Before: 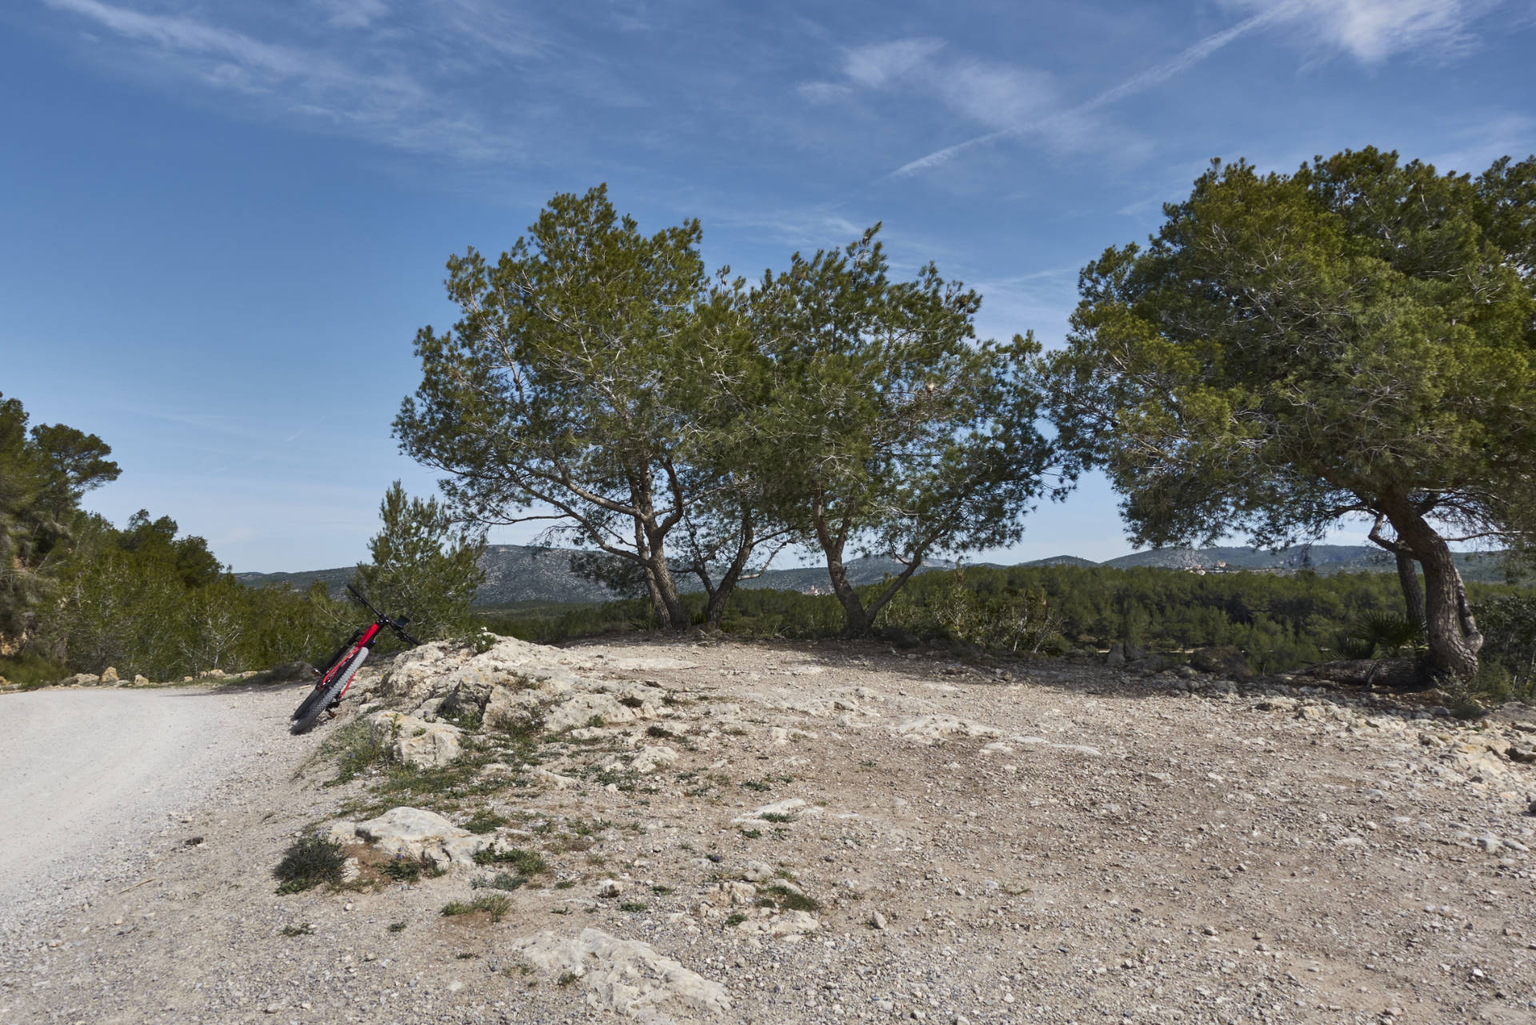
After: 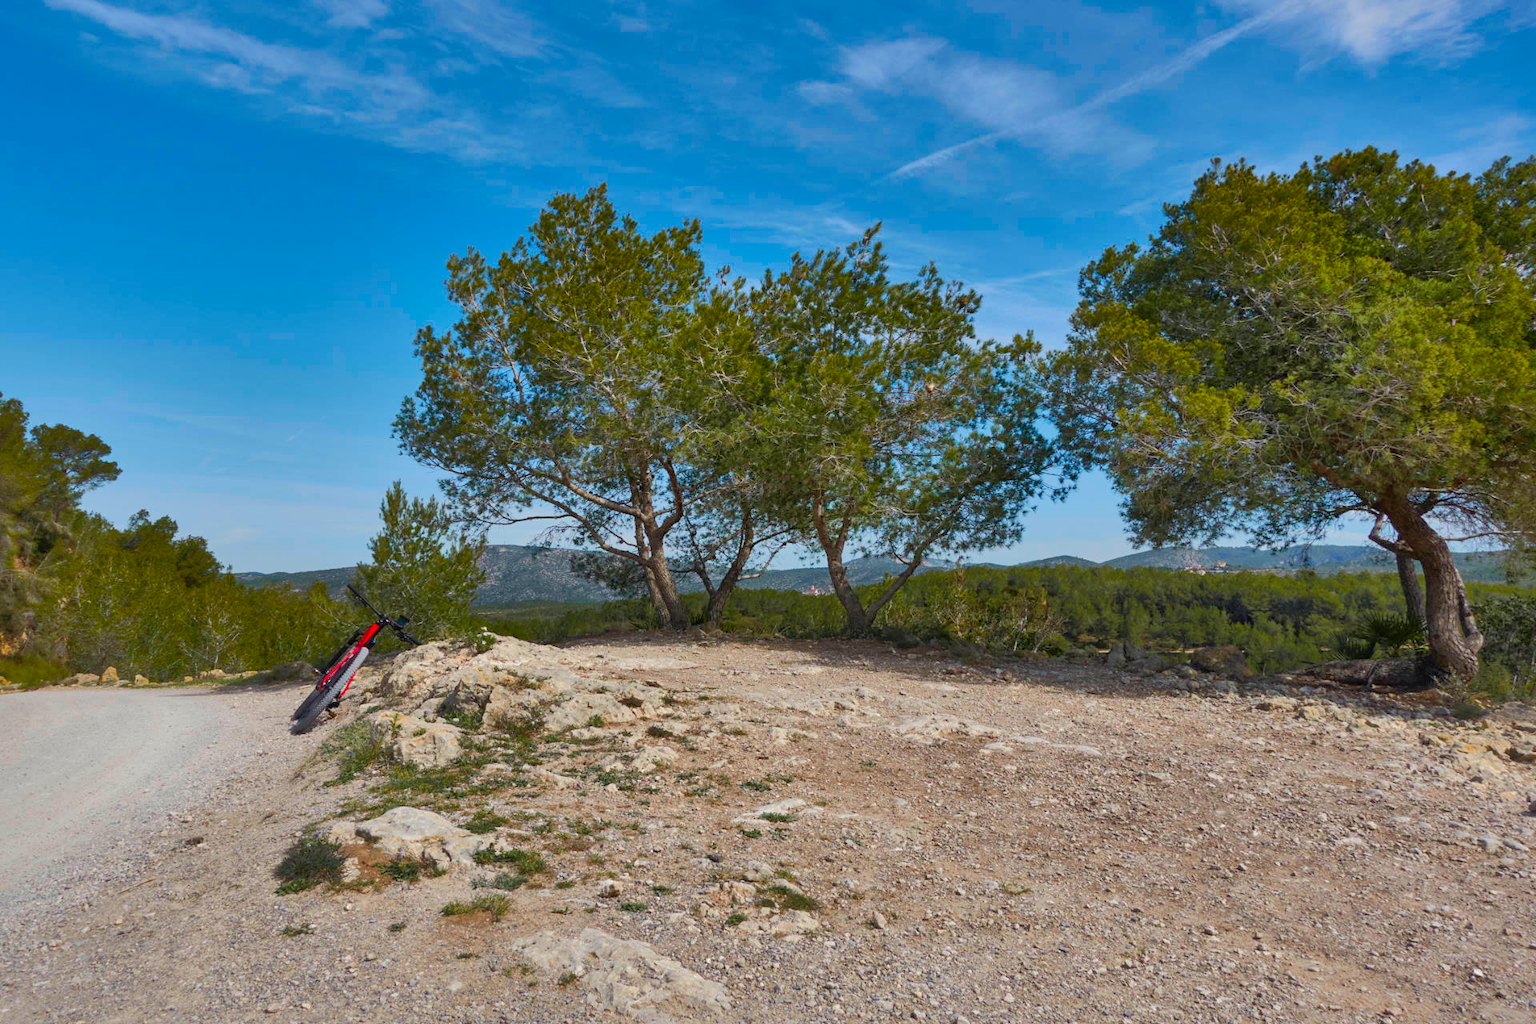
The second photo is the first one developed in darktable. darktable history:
shadows and highlights: shadows 60, highlights -60
color balance rgb: linear chroma grading › global chroma 15%, perceptual saturation grading › global saturation 30%
